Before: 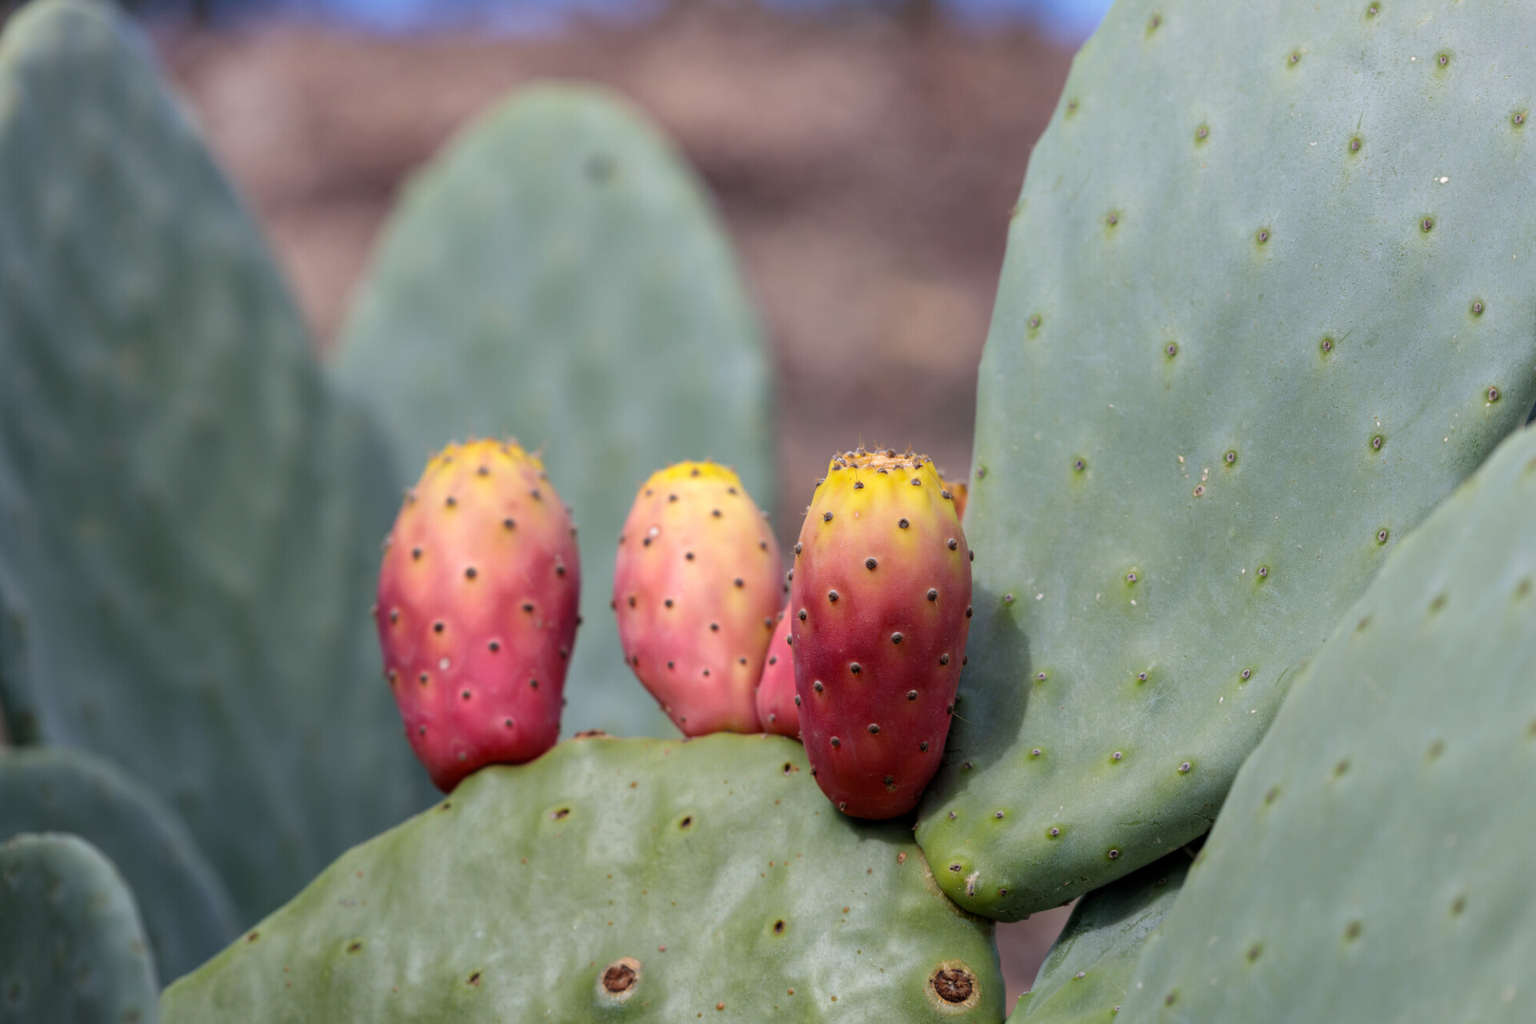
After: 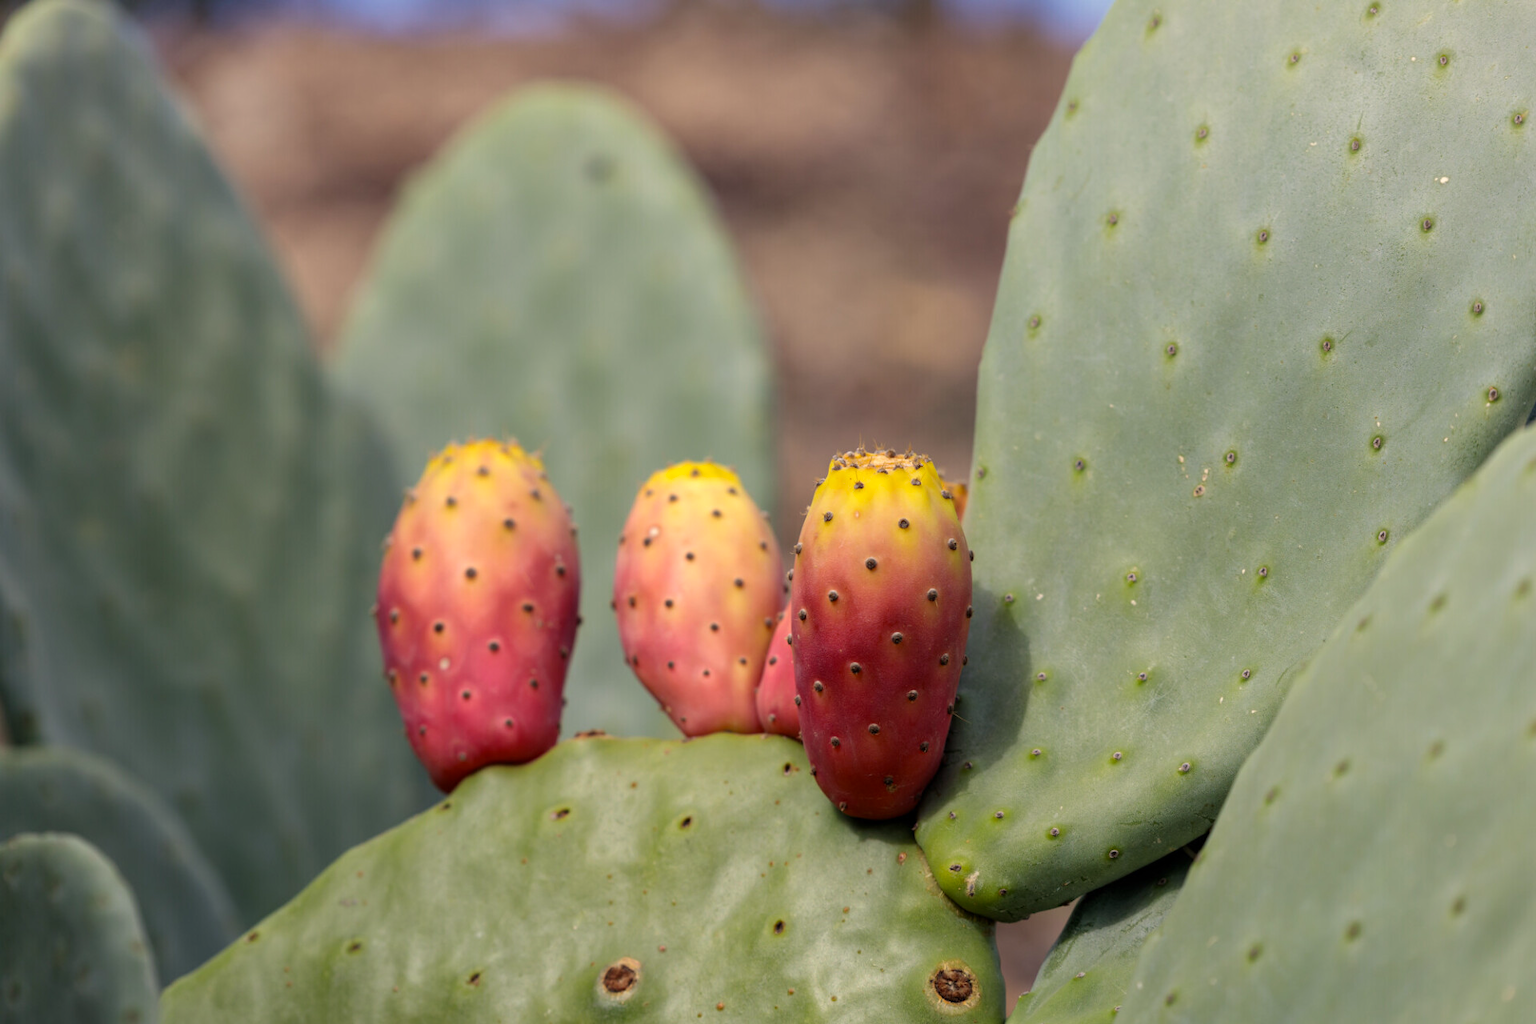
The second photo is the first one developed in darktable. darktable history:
color correction: highlights a* 1.35, highlights b* 17.18
